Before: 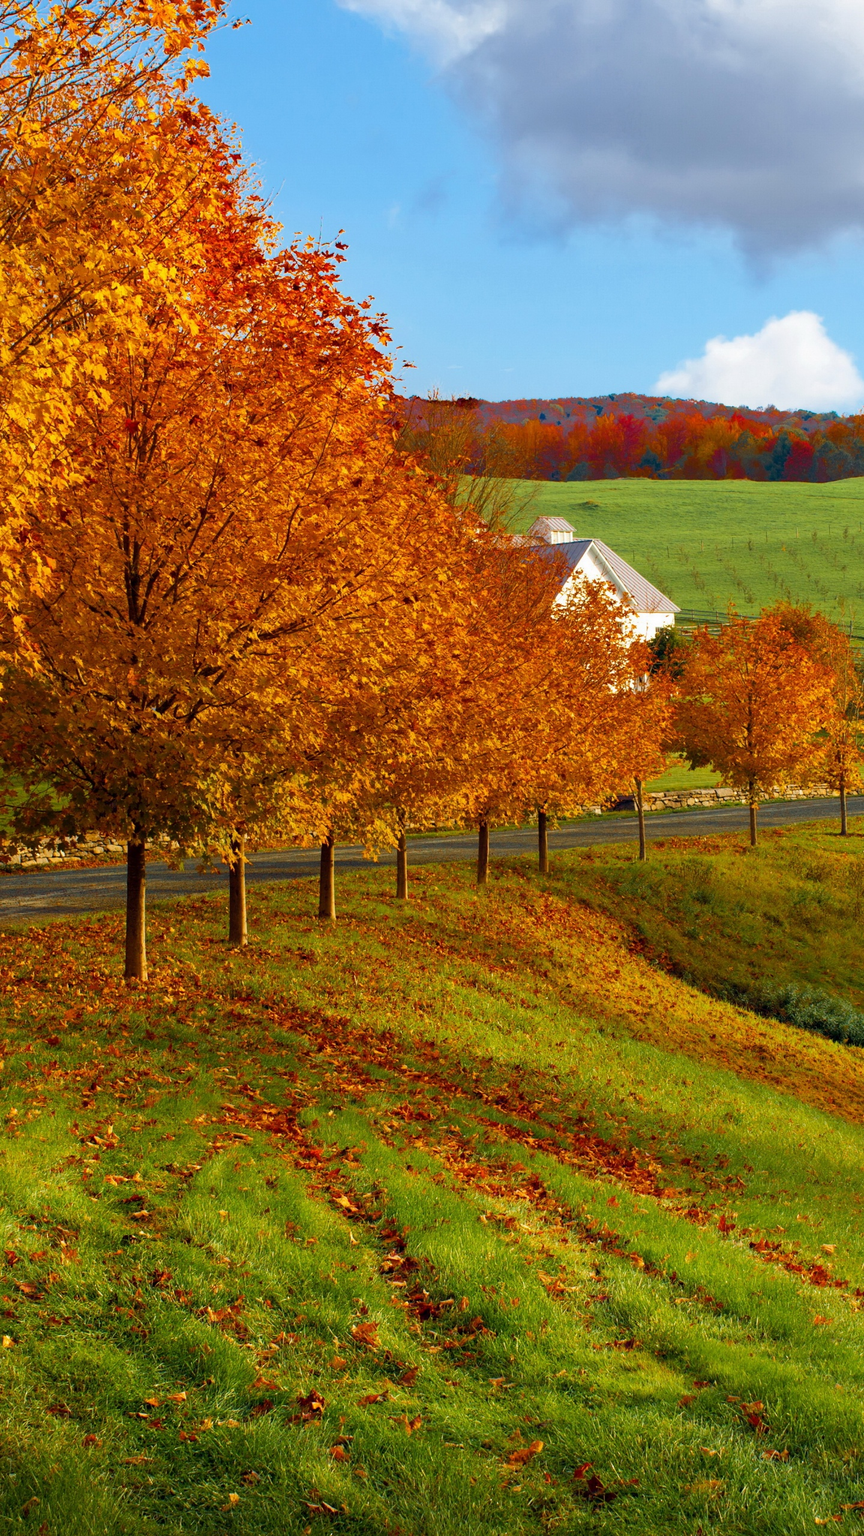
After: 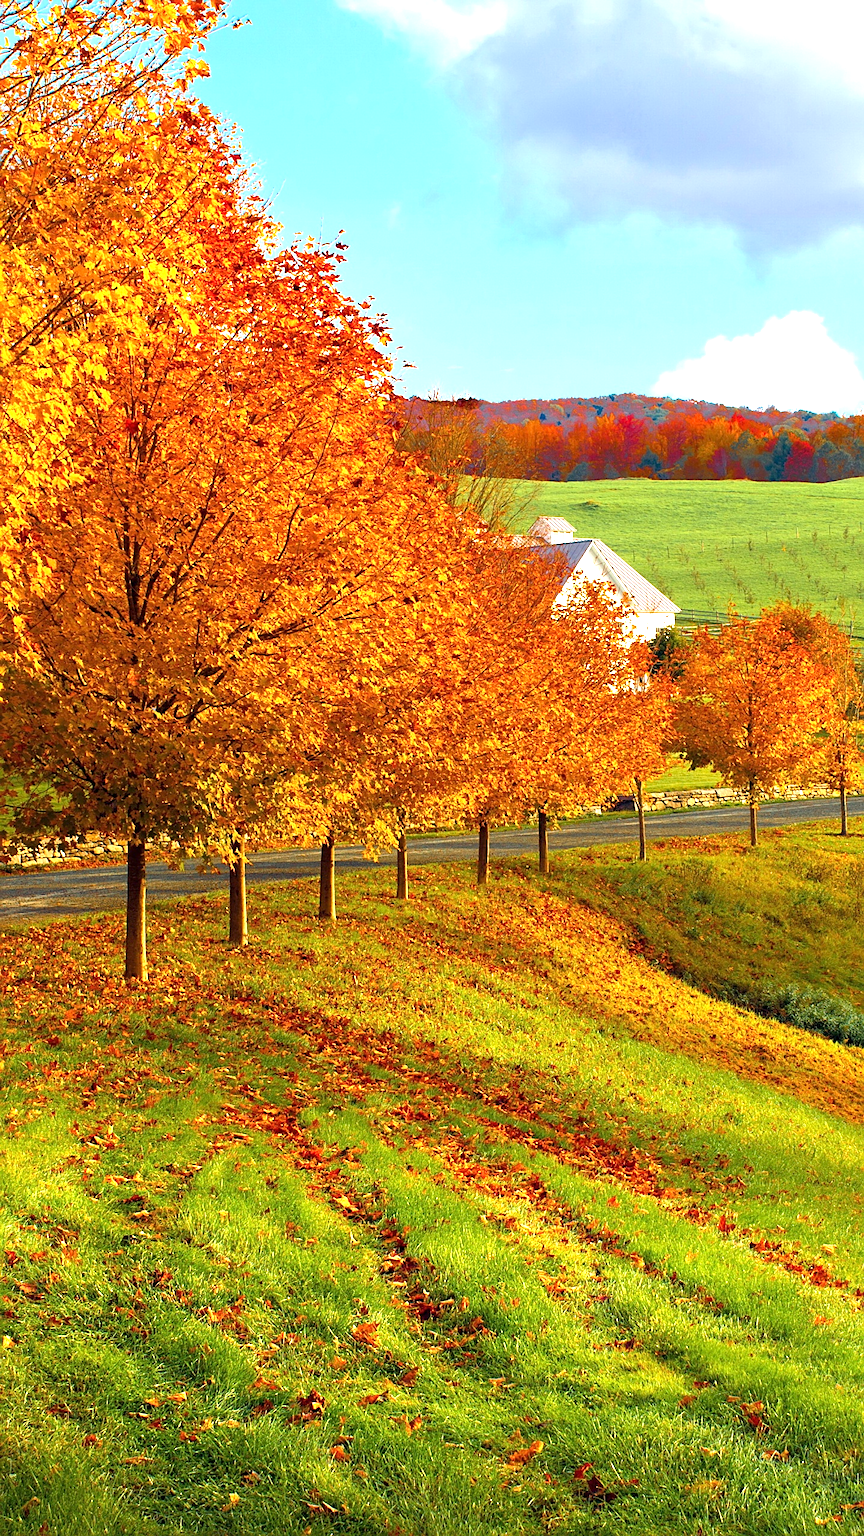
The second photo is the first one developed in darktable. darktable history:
levels: levels [0, 0.492, 0.984]
sharpen: on, module defaults
exposure: black level correction 0, exposure 1 EV, compensate highlight preservation false
